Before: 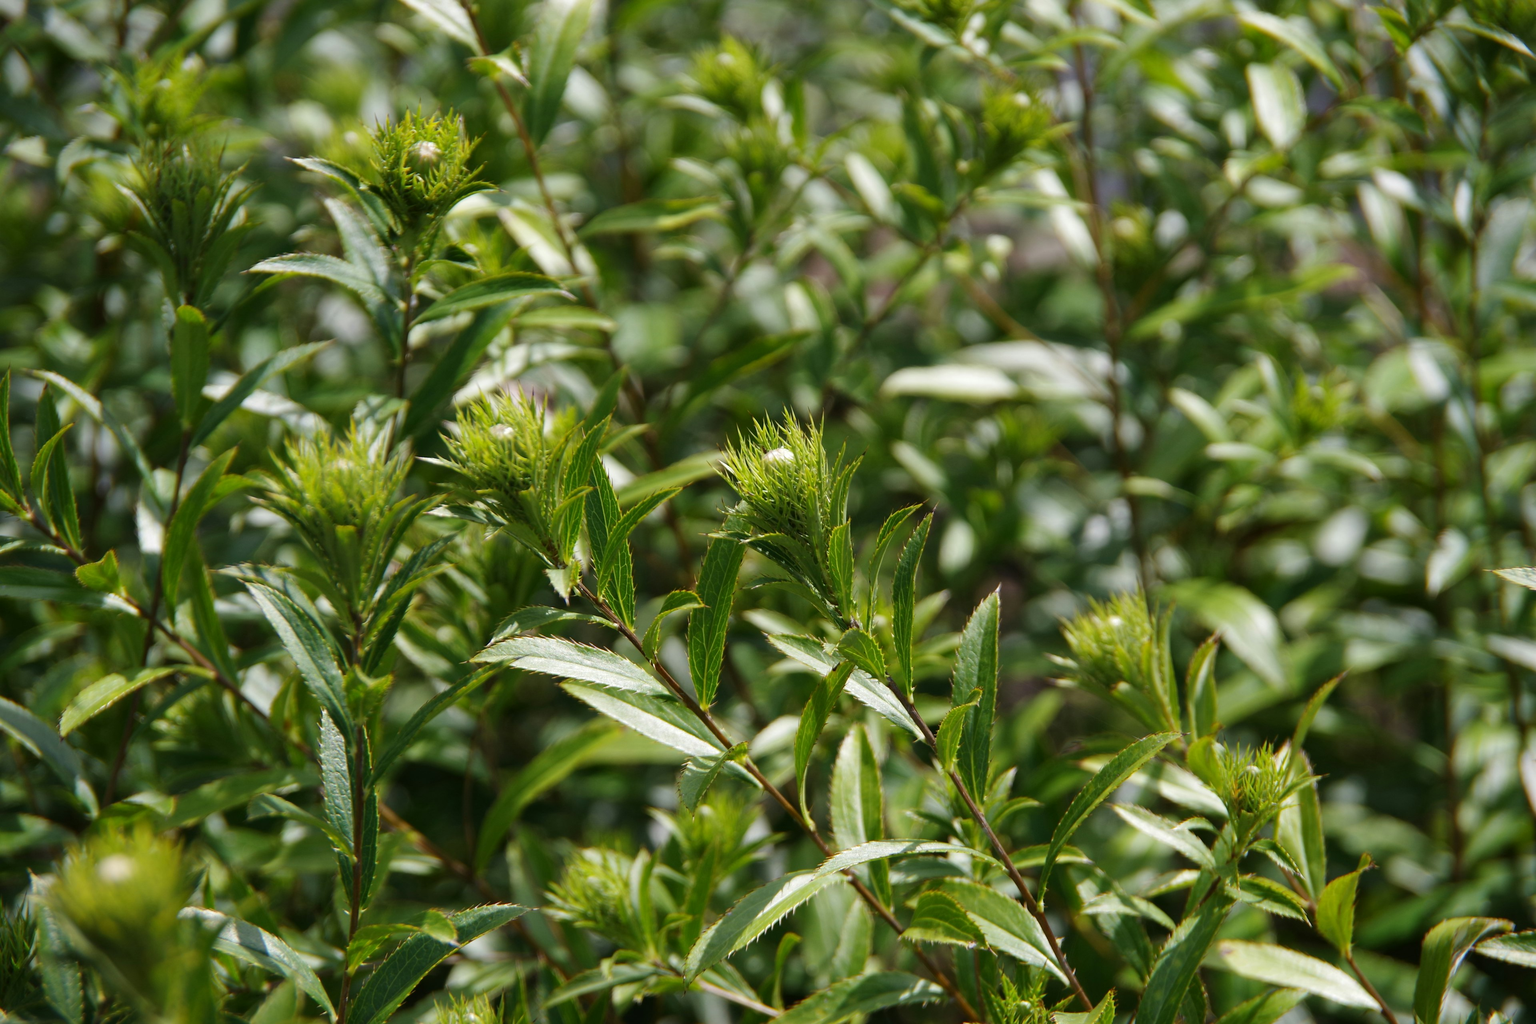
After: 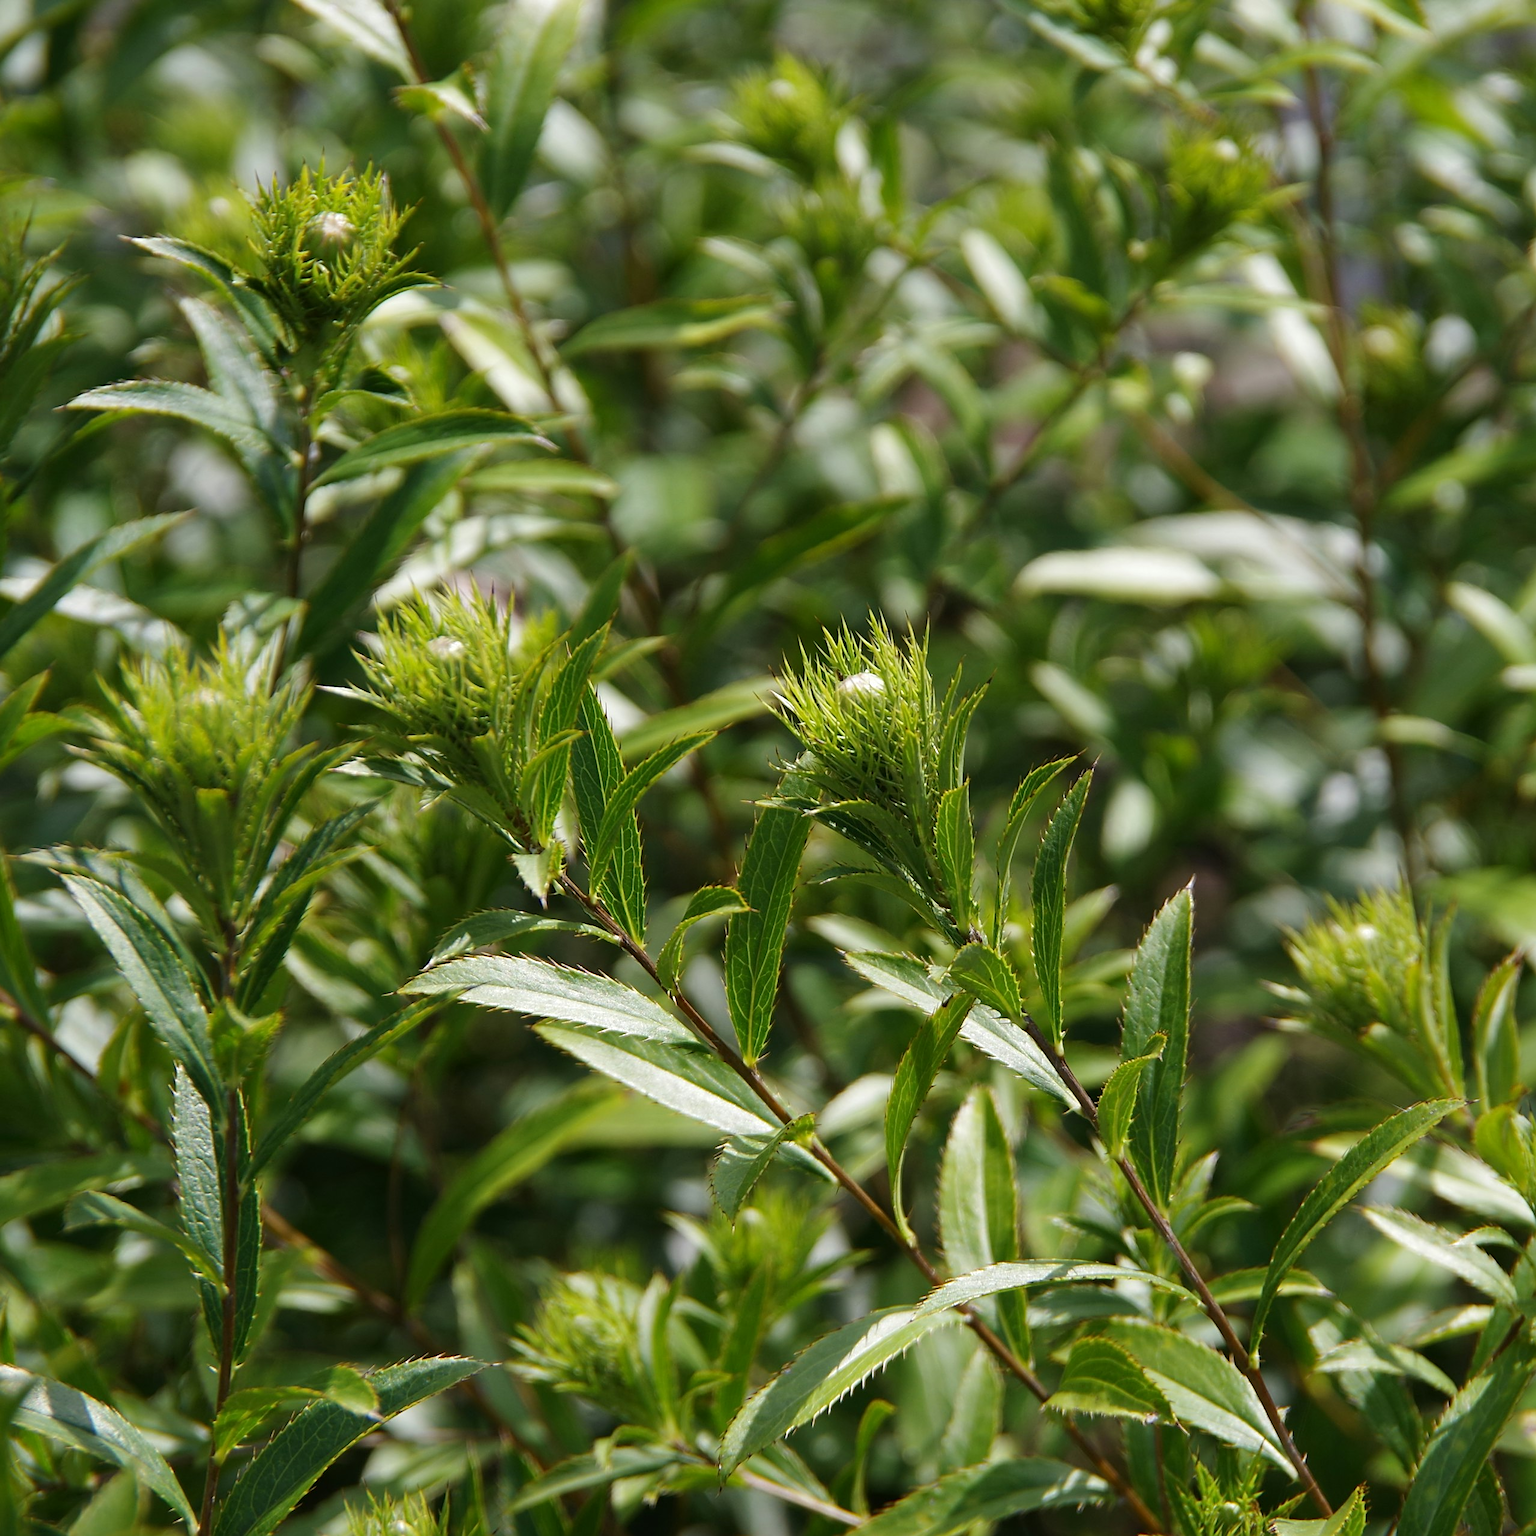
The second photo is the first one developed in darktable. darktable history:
sharpen: on, module defaults
crop and rotate: left 13.342%, right 19.991%
